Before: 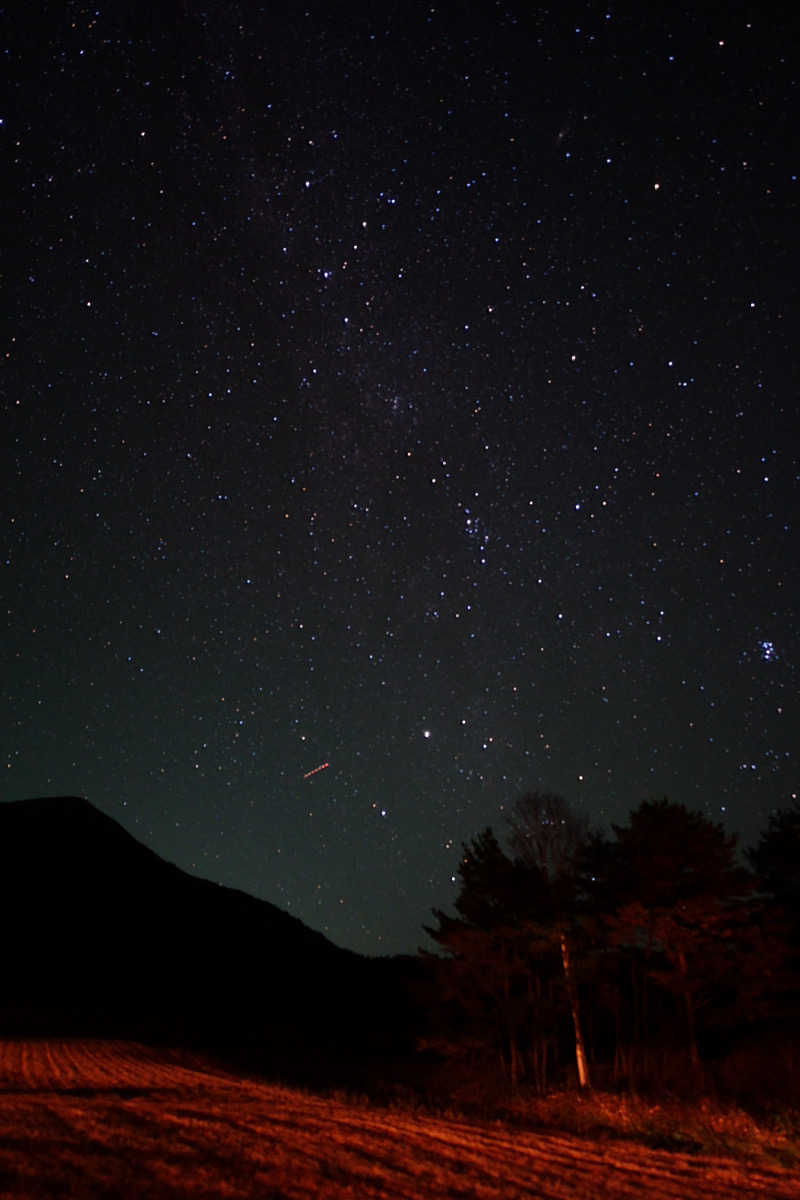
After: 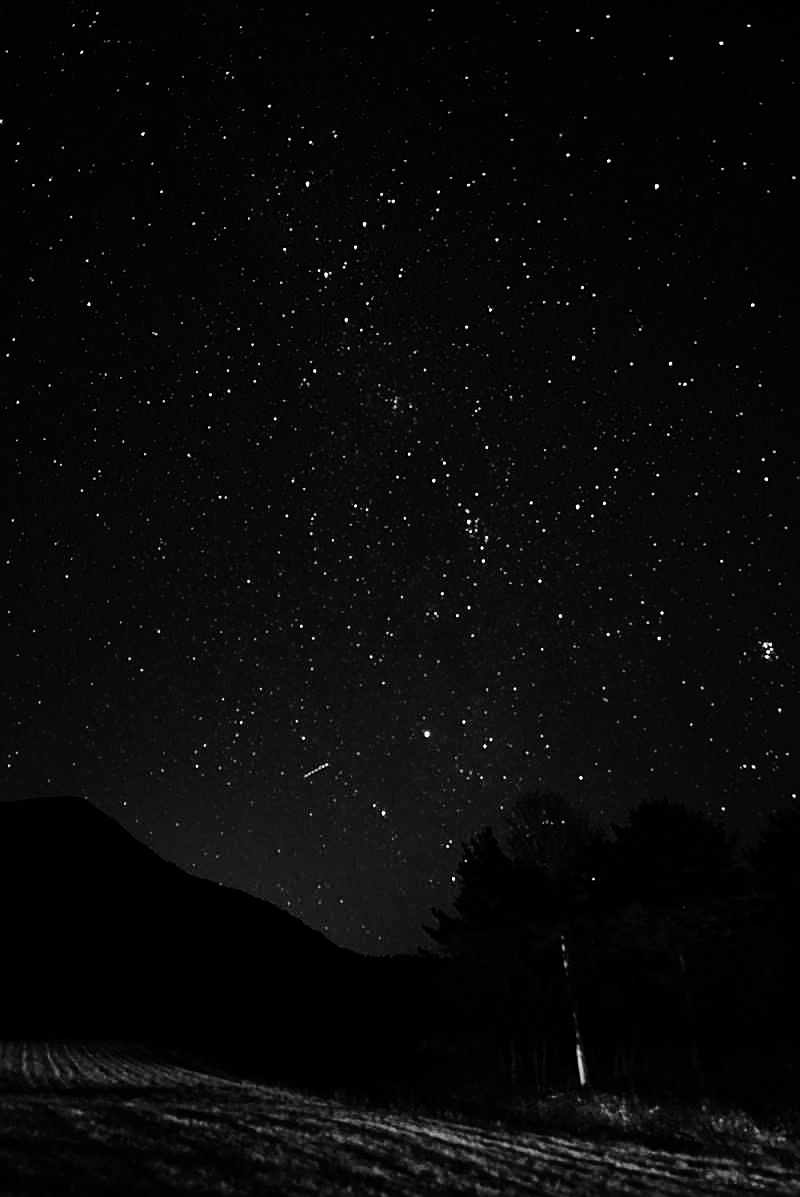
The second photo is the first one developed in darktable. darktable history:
color calibration: output gray [0.21, 0.42, 0.37, 0], gray › normalize channels true, illuminant same as pipeline (D50), adaptation XYZ, x 0.346, y 0.359, gamut compression 0
crop: top 0.05%, bottom 0.098%
sharpen: on, module defaults
tone curve: curves: ch0 [(0, 0) (0.003, 0.001) (0.011, 0.004) (0.025, 0.008) (0.044, 0.015) (0.069, 0.022) (0.1, 0.031) (0.136, 0.052) (0.177, 0.101) (0.224, 0.181) (0.277, 0.289) (0.335, 0.418) (0.399, 0.541) (0.468, 0.65) (0.543, 0.739) (0.623, 0.817) (0.709, 0.882) (0.801, 0.919) (0.898, 0.958) (1, 1)], color space Lab, independent channels, preserve colors none
